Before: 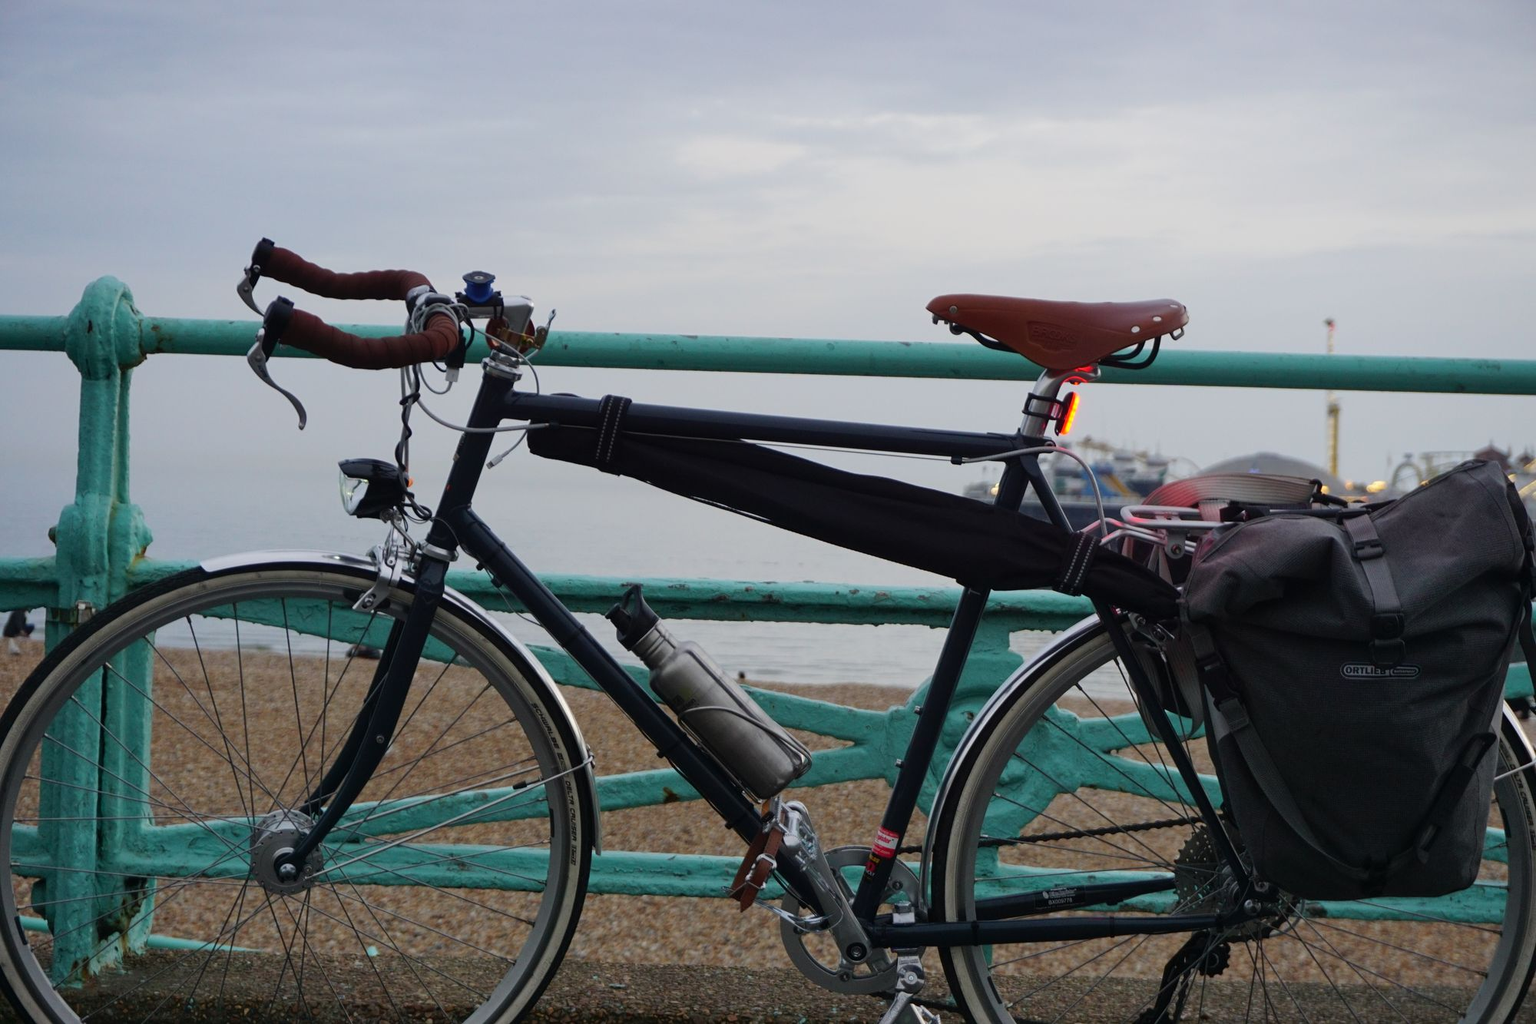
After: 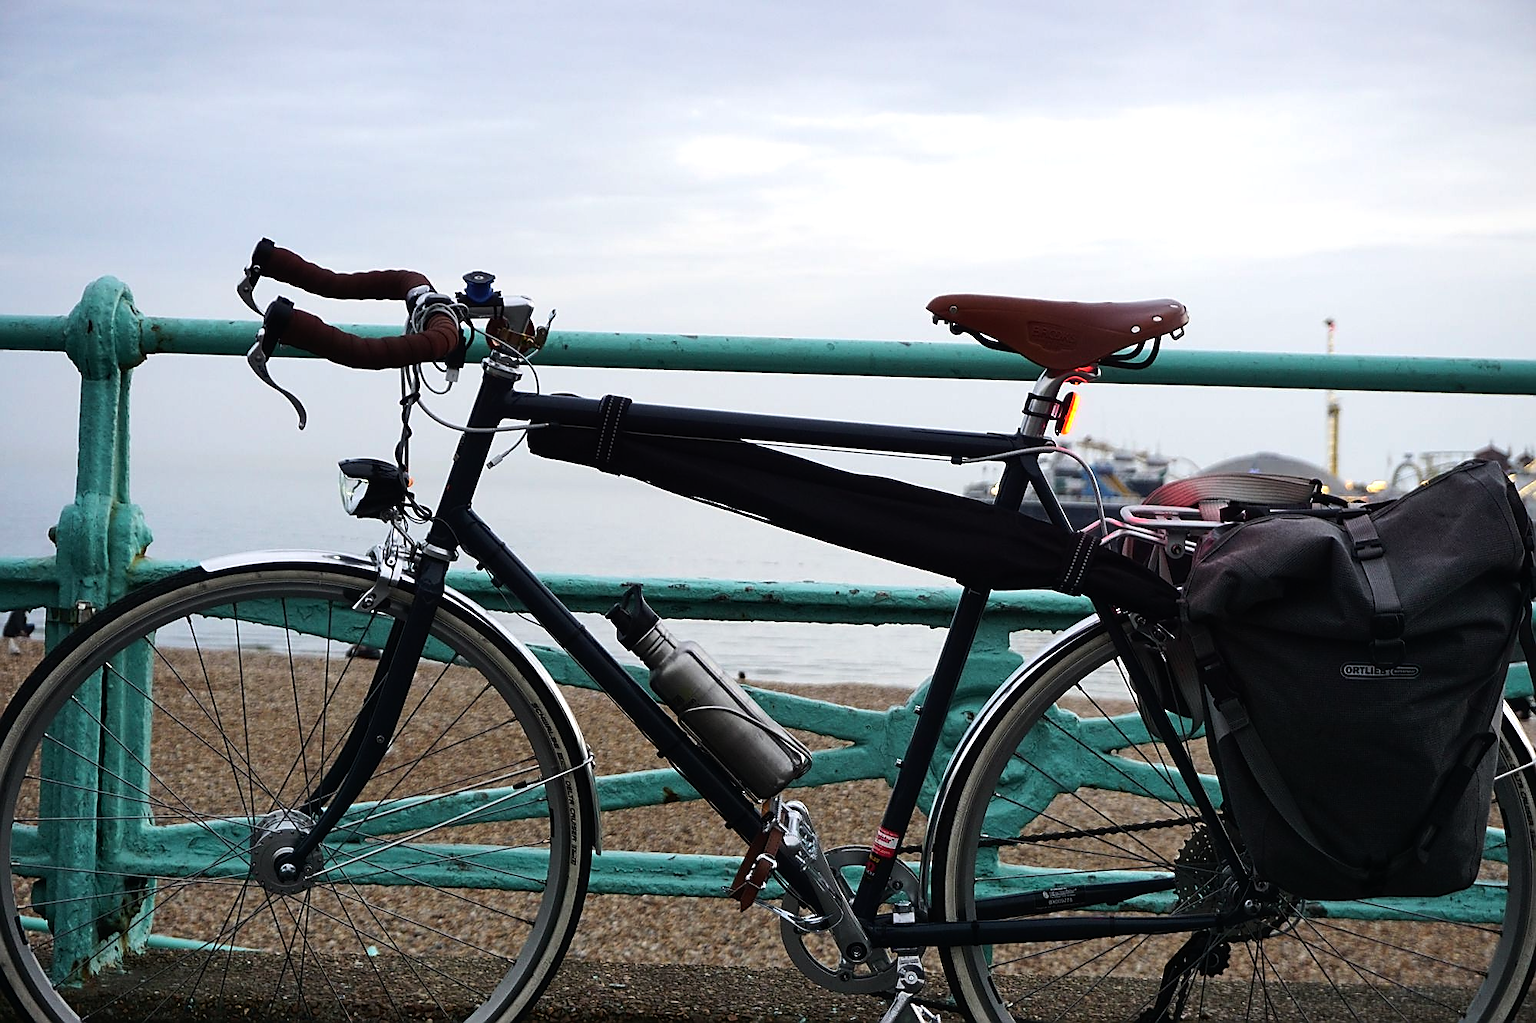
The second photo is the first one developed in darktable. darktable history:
sharpen: radius 1.4, amount 1.25, threshold 0.7
tone equalizer: -8 EV -0.75 EV, -7 EV -0.7 EV, -6 EV -0.6 EV, -5 EV -0.4 EV, -3 EV 0.4 EV, -2 EV 0.6 EV, -1 EV 0.7 EV, +0 EV 0.75 EV, edges refinement/feathering 500, mask exposure compensation -1.57 EV, preserve details no
